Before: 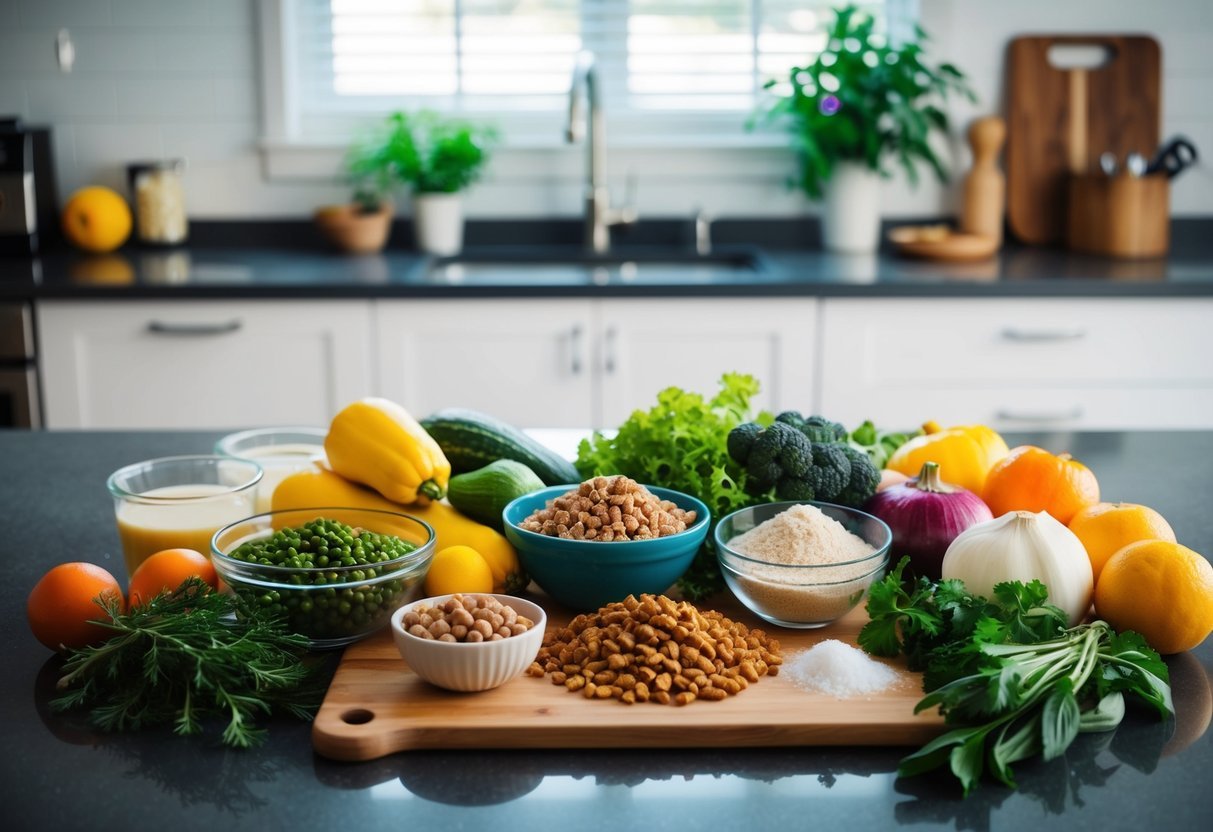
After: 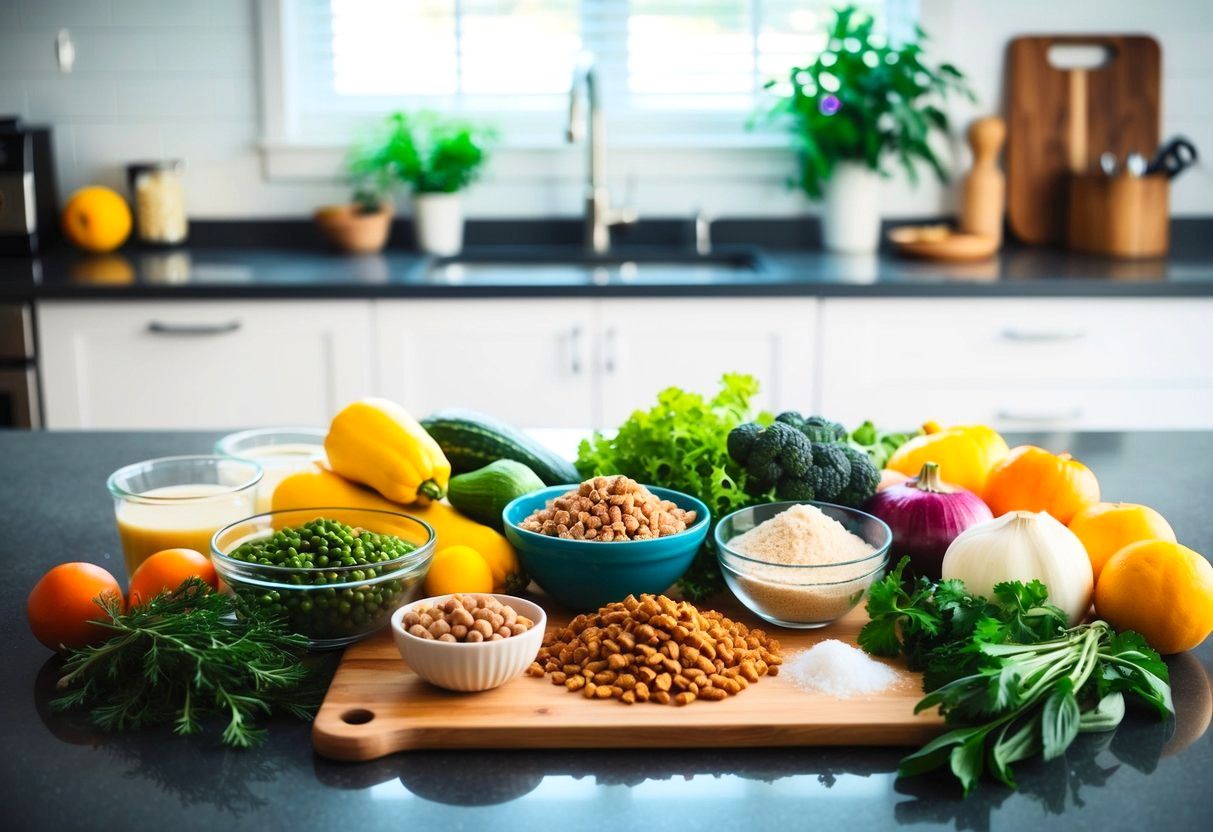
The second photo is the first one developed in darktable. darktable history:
contrast brightness saturation: contrast 0.2, brightness 0.16, saturation 0.22
shadows and highlights: shadows -10, white point adjustment 1.5, highlights 10
